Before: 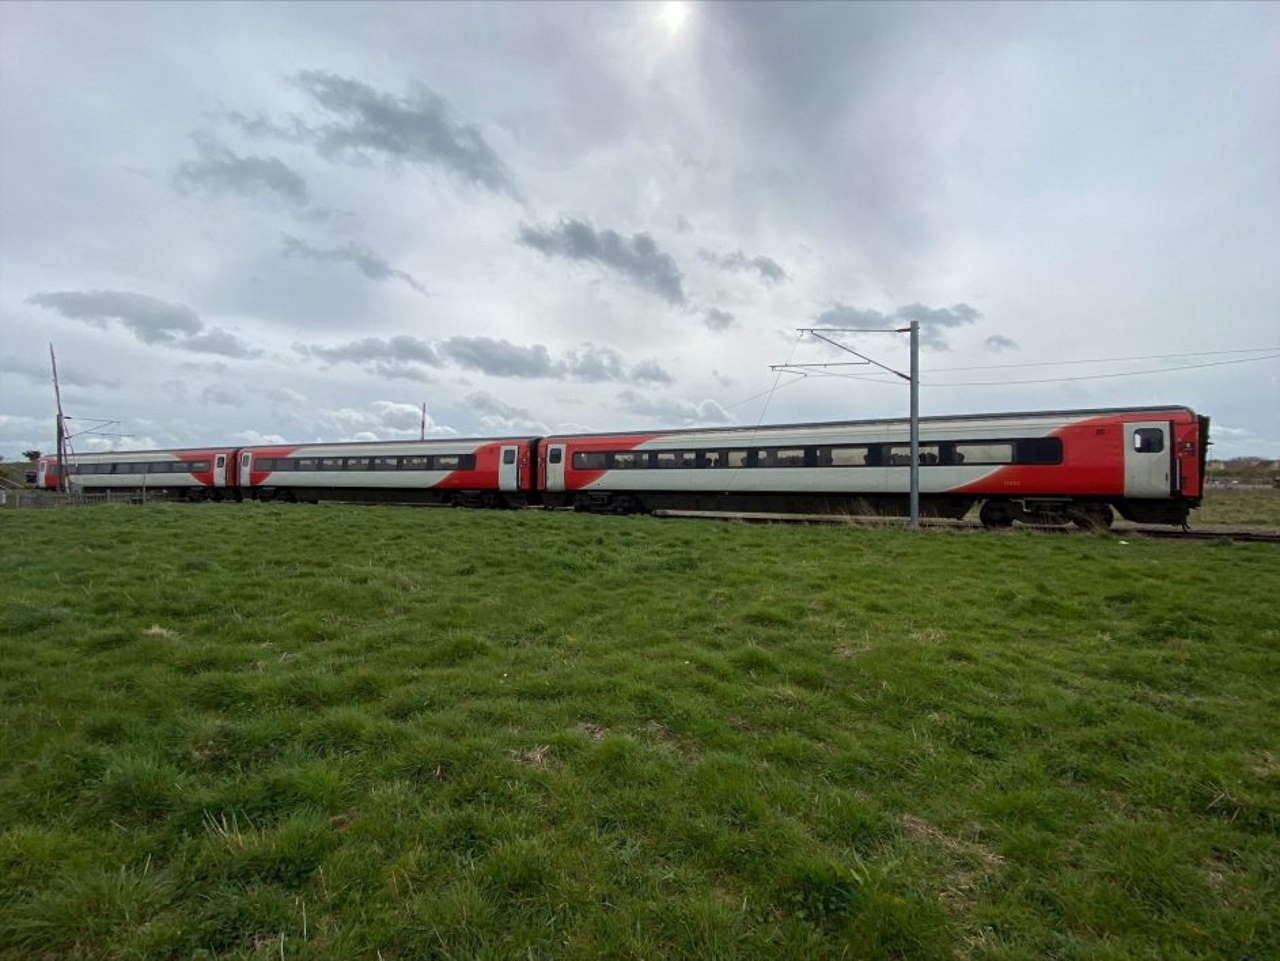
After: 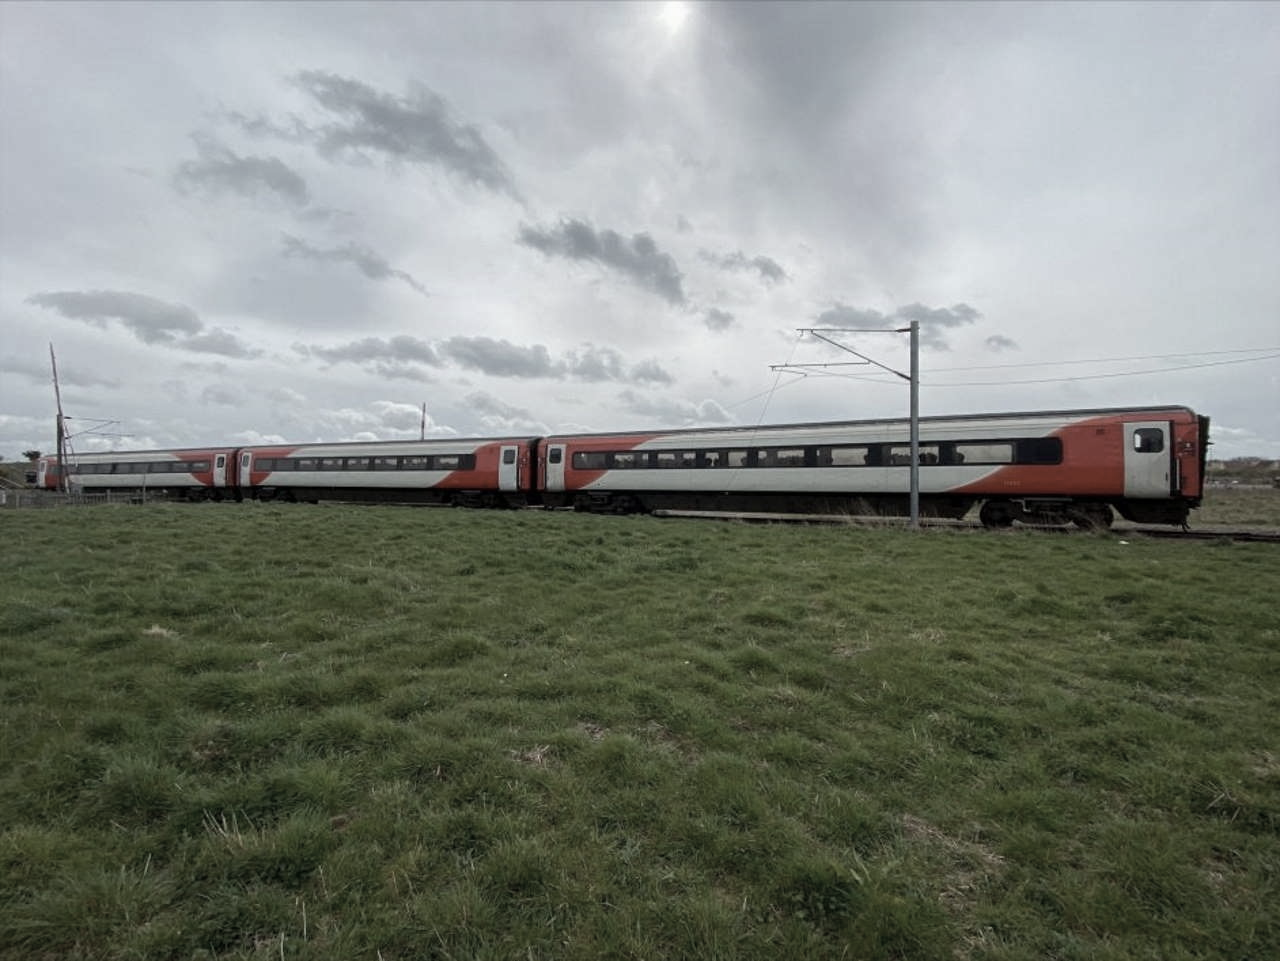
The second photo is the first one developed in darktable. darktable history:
exposure: exposure -0.05 EV
color correction: saturation 0.5
